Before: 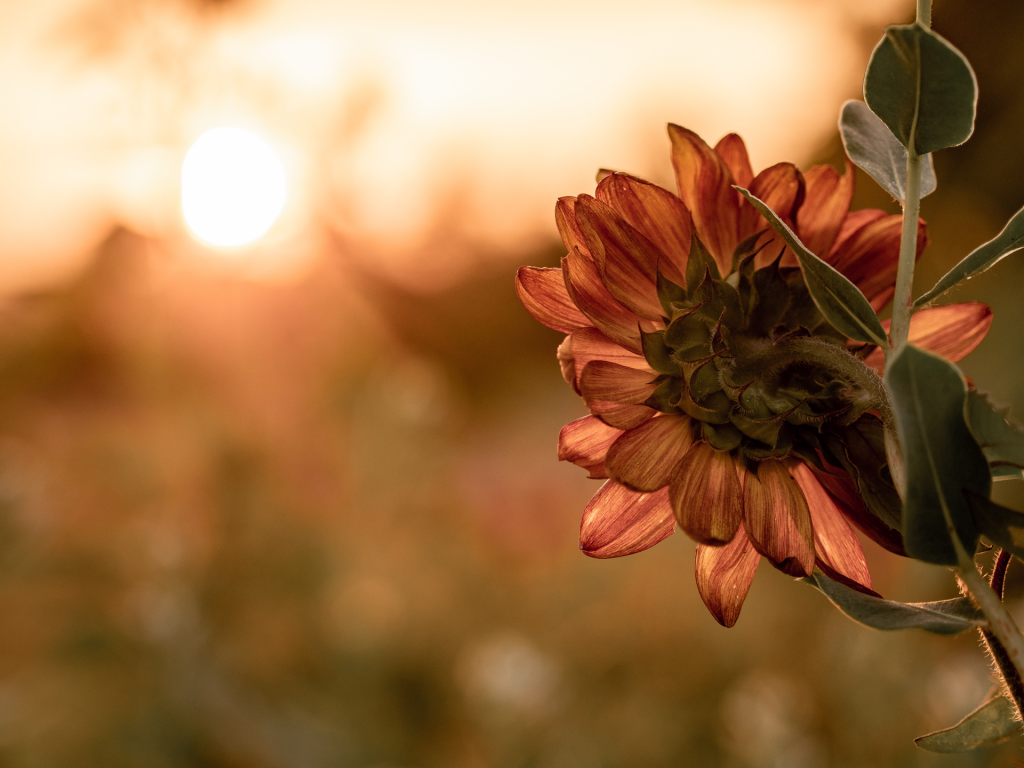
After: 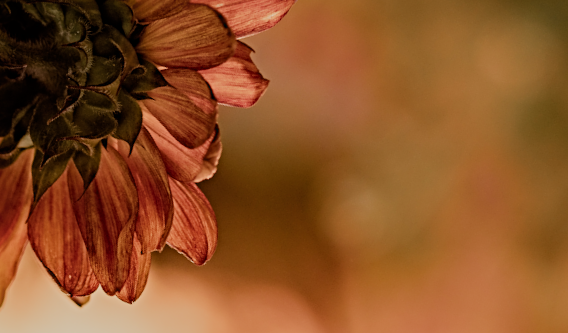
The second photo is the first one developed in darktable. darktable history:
sharpen: radius 3.981
crop and rotate: angle 148.02°, left 9.197%, top 15.557%, right 4.566%, bottom 16.922%
filmic rgb: black relative exposure -6.95 EV, white relative exposure 5.65 EV, threshold 5.95 EV, hardness 2.85, enable highlight reconstruction true
